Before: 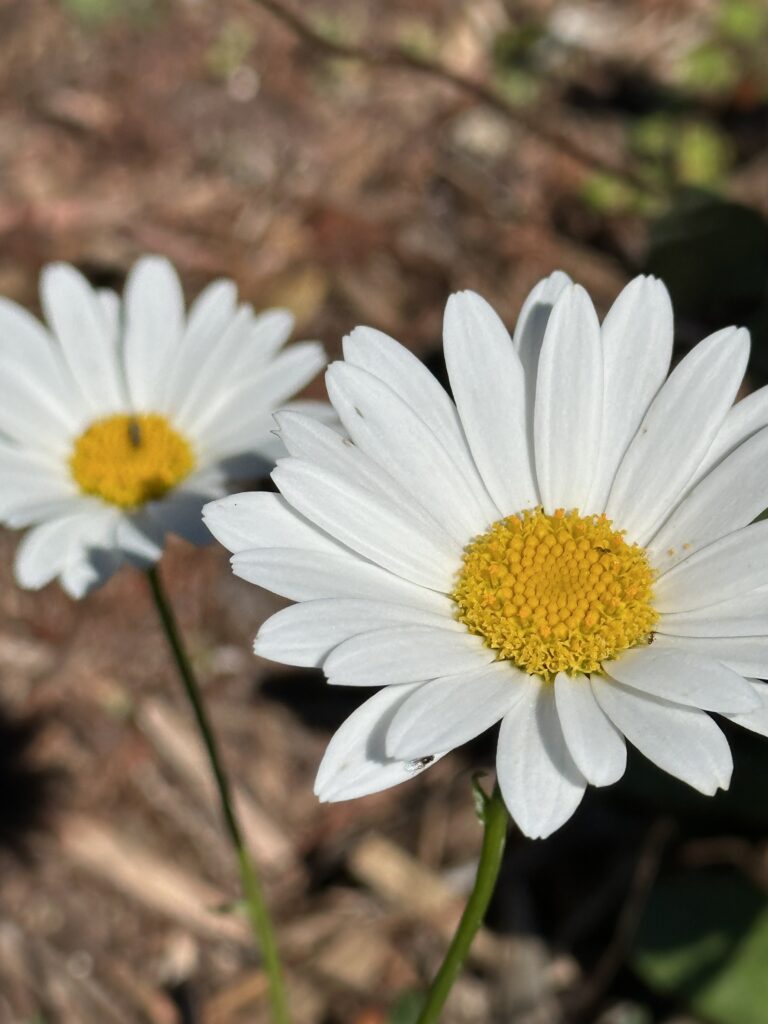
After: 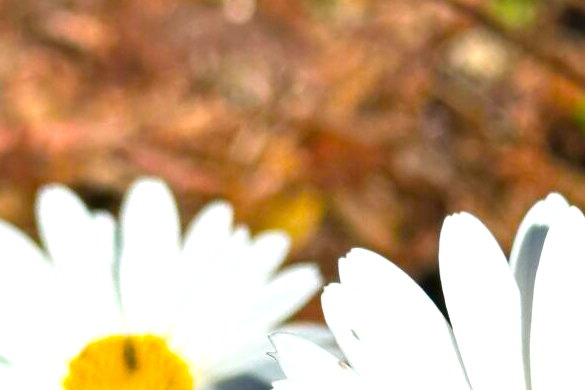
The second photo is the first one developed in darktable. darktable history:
color balance rgb: linear chroma grading › global chroma 20%, perceptual saturation grading › global saturation 25%, perceptual brilliance grading › global brilliance 20%, global vibrance 20%
exposure: exposure 0.161 EV, compensate highlight preservation false
crop: left 0.579%, top 7.627%, right 23.167%, bottom 54.275%
